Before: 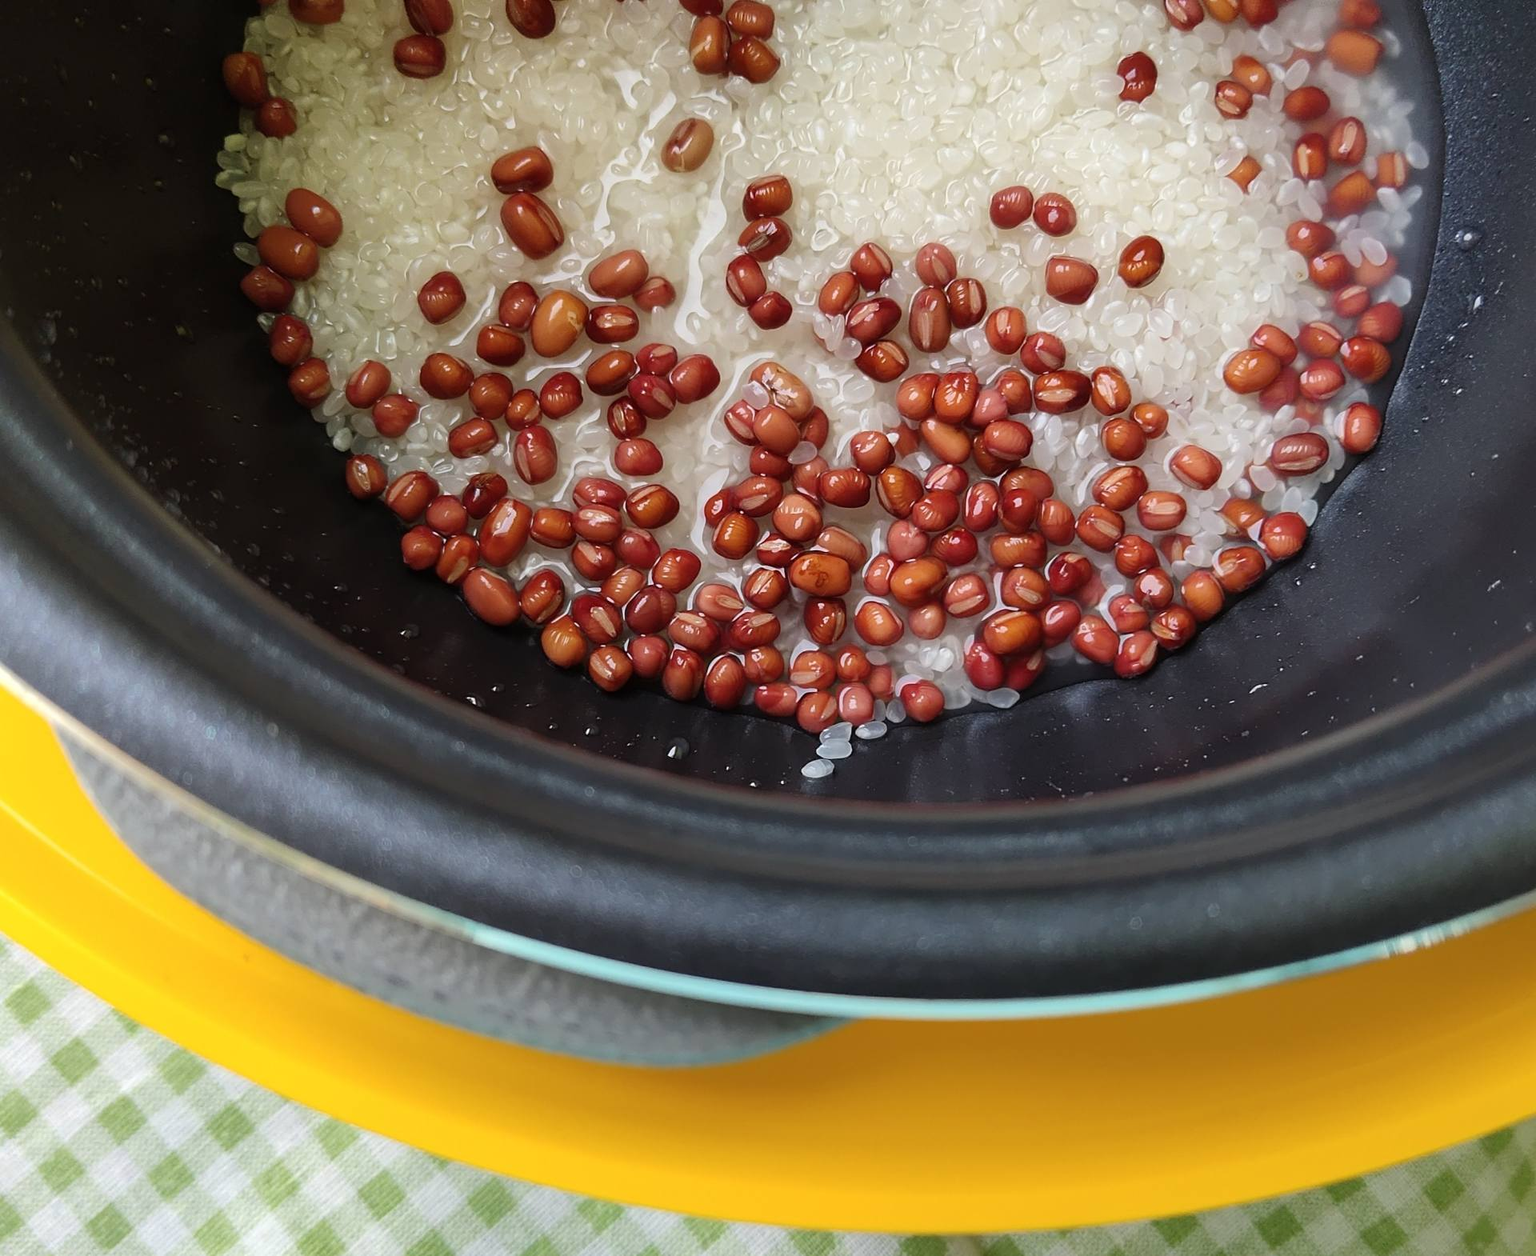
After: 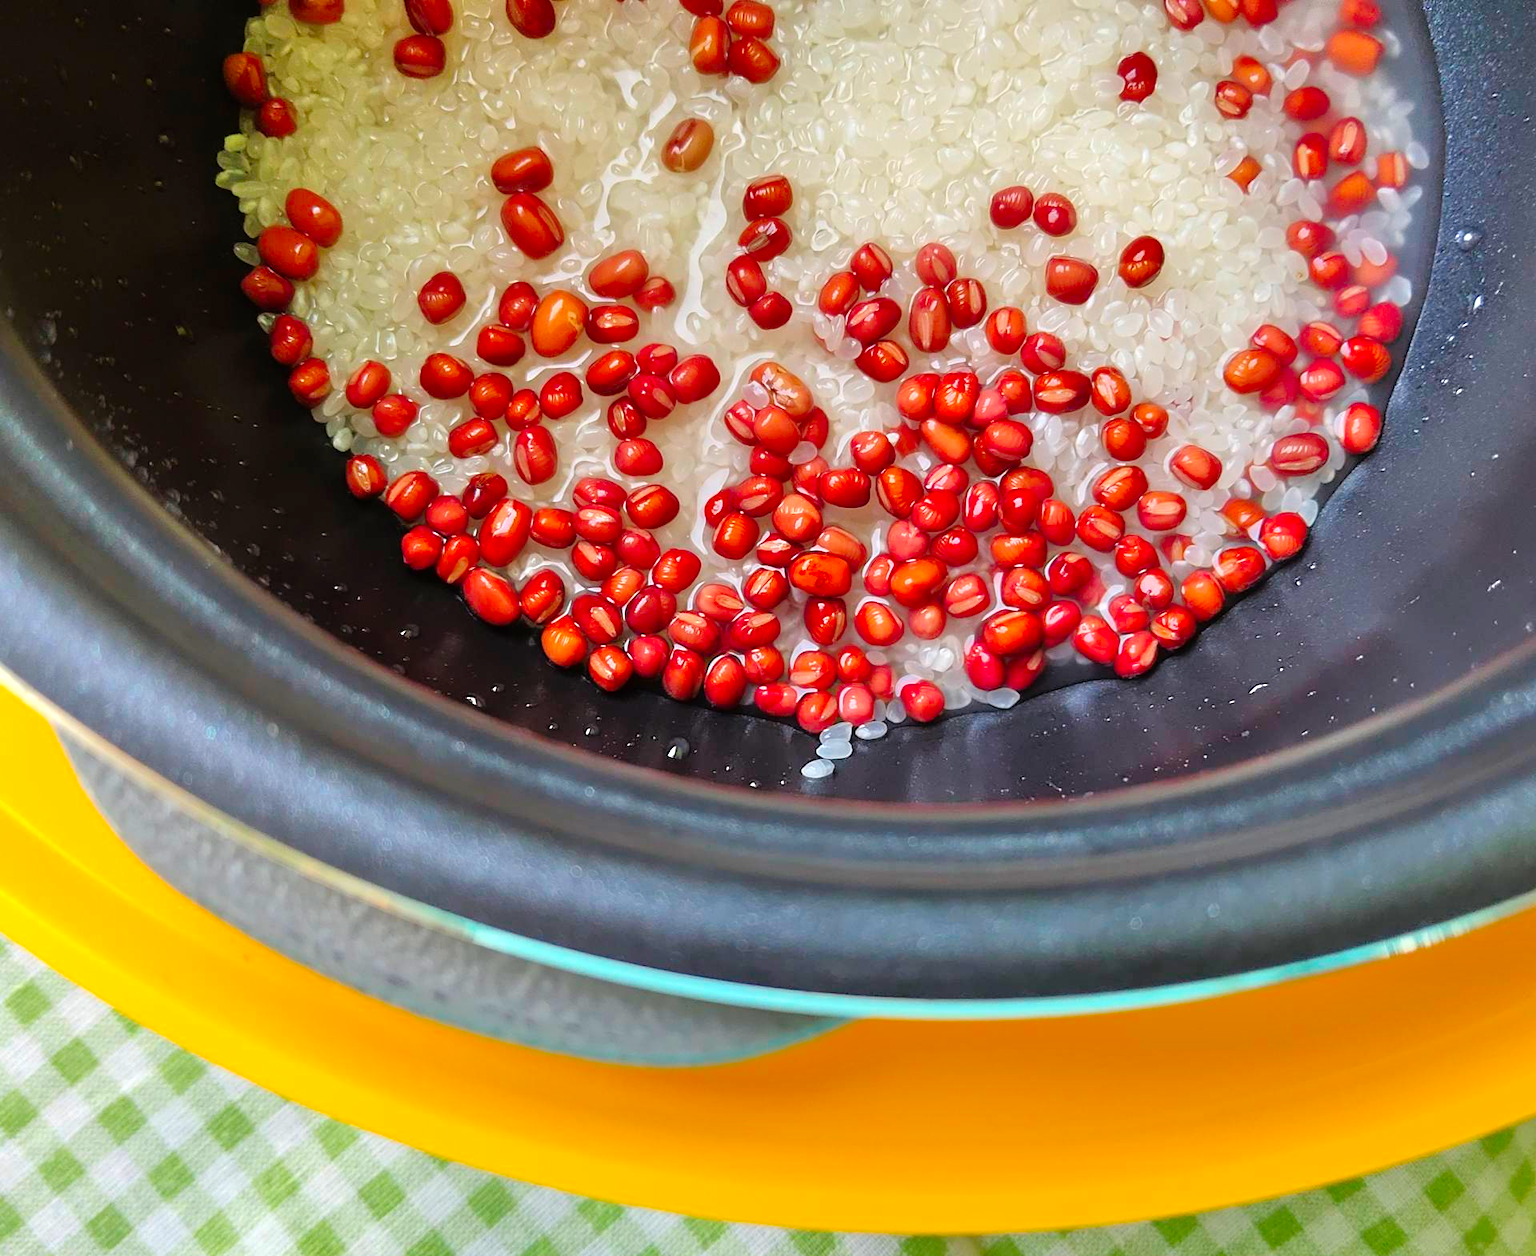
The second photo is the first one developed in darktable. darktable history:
color correction: saturation 1.34
tone equalizer: -7 EV 0.15 EV, -6 EV 0.6 EV, -5 EV 1.15 EV, -4 EV 1.33 EV, -3 EV 1.15 EV, -2 EV 0.6 EV, -1 EV 0.15 EV, mask exposure compensation -0.5 EV
